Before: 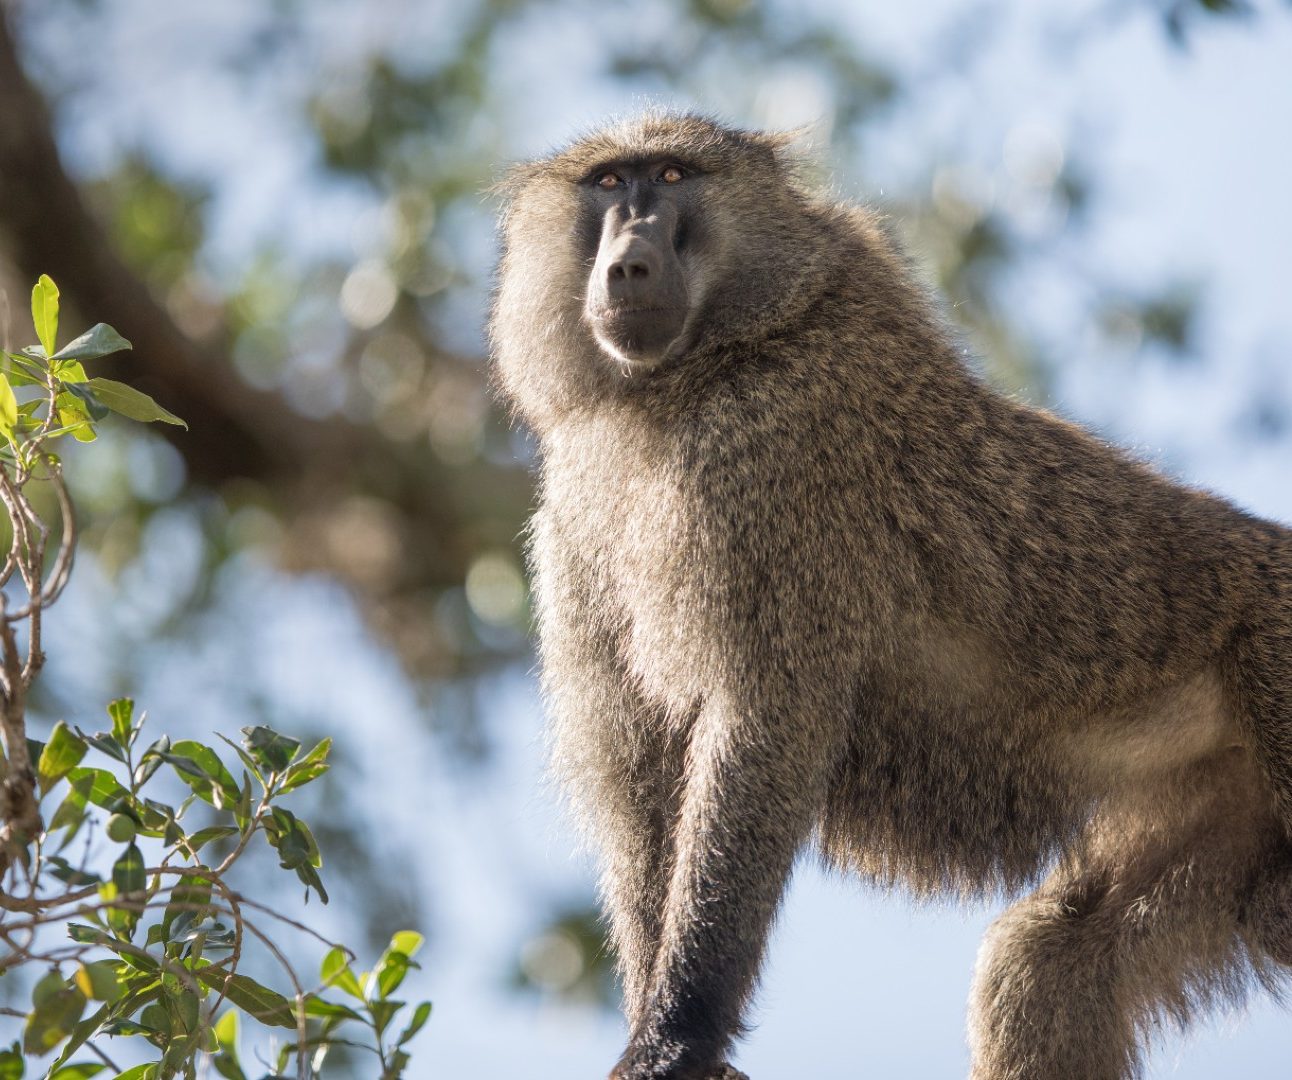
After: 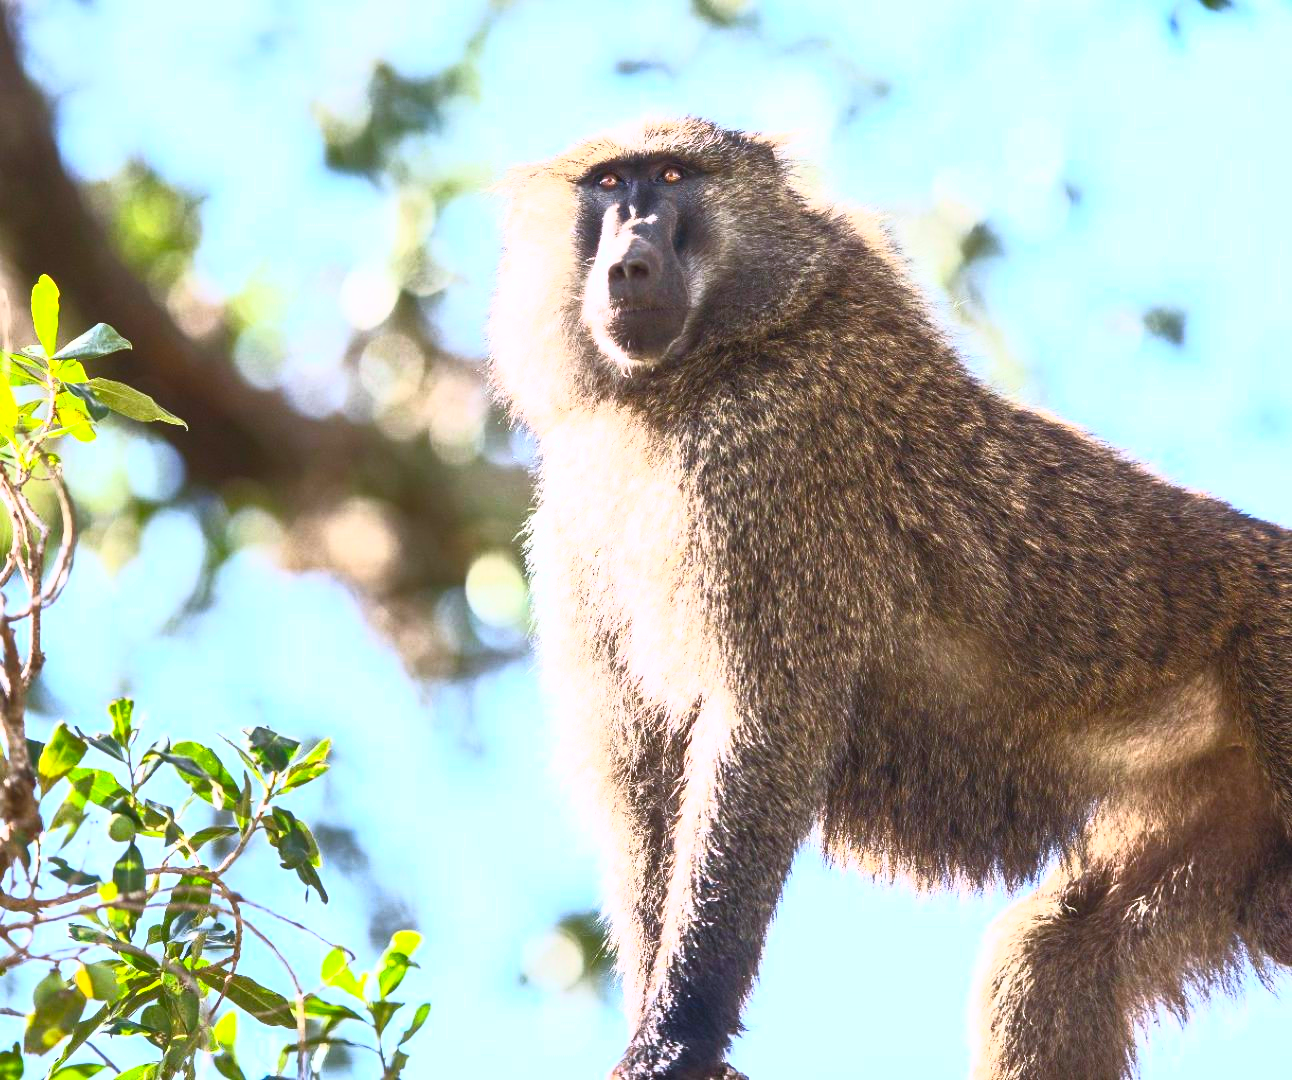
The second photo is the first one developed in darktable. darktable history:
contrast brightness saturation: contrast 0.994, brightness 0.994, saturation 0.987
color calibration: illuminant as shot in camera, x 0.358, y 0.373, temperature 4628.91 K
